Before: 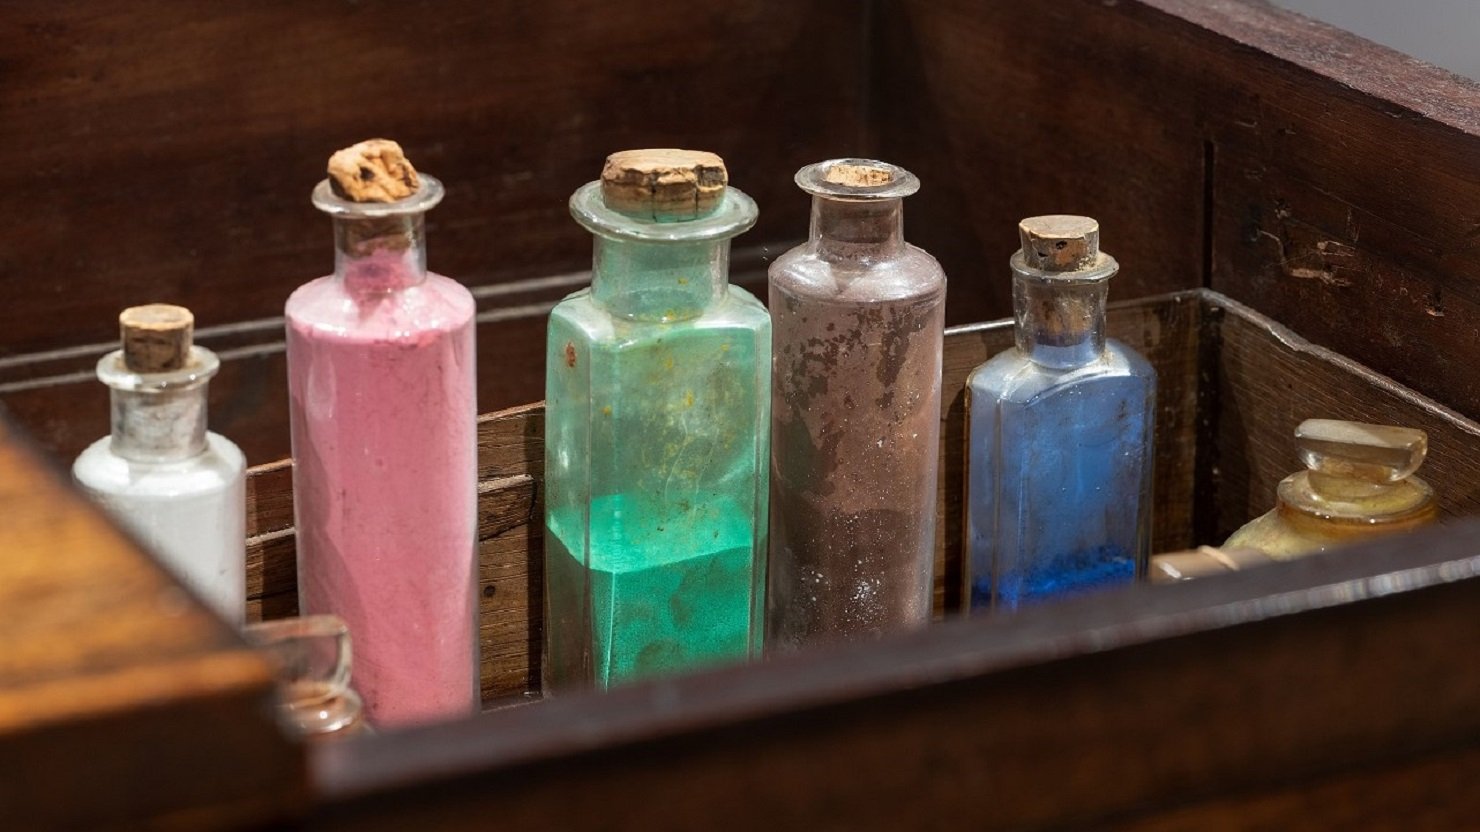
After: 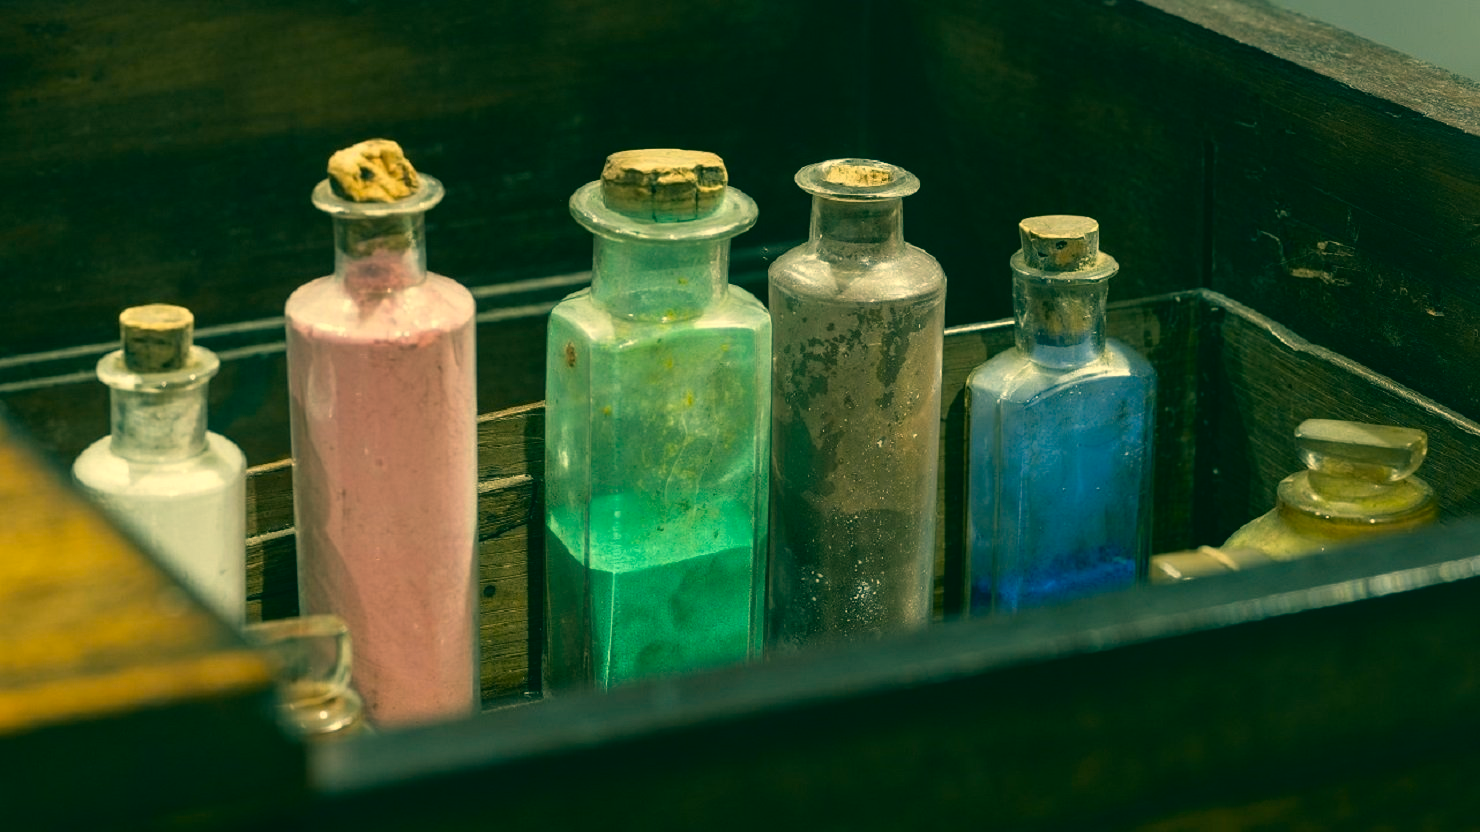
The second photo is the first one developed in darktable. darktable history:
color correction: highlights a* 2.14, highlights b* 34.08, shadows a* -37.12, shadows b* -5.4
tone equalizer: smoothing diameter 24.81%, edges refinement/feathering 14.43, preserve details guided filter
